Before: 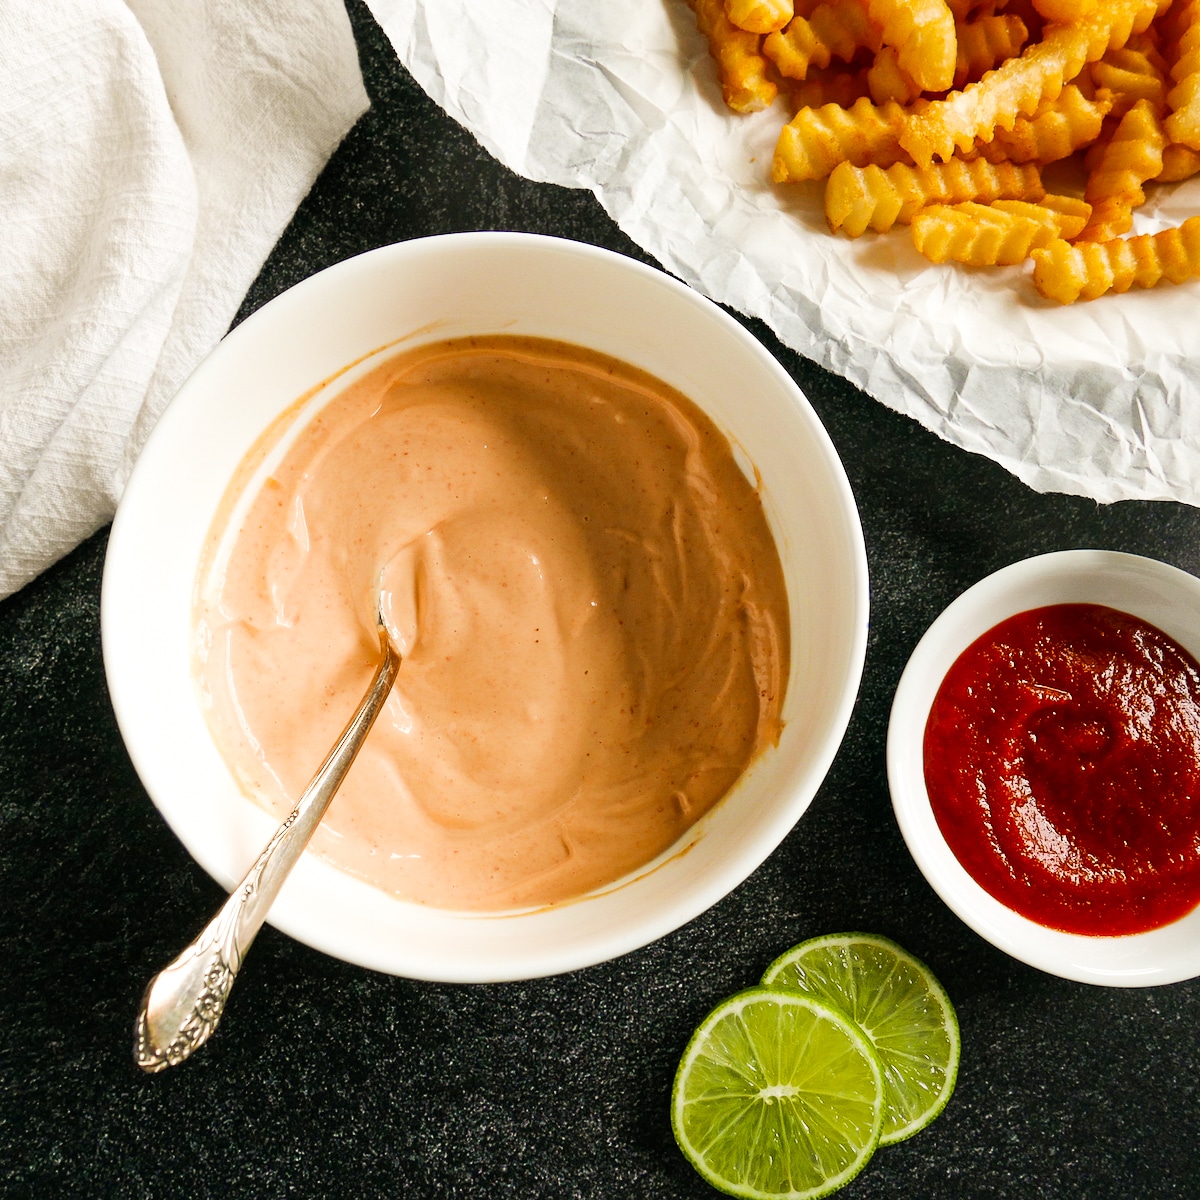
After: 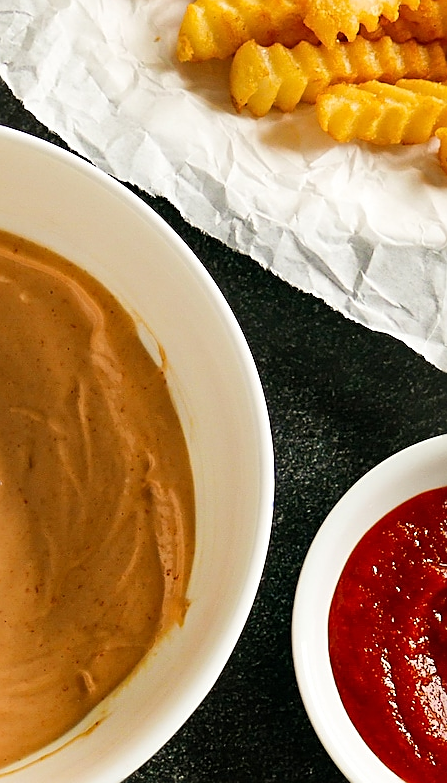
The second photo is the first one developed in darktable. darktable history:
sharpen: on, module defaults
crop and rotate: left 49.63%, top 10.115%, right 13.102%, bottom 24.615%
exposure: compensate highlight preservation false
